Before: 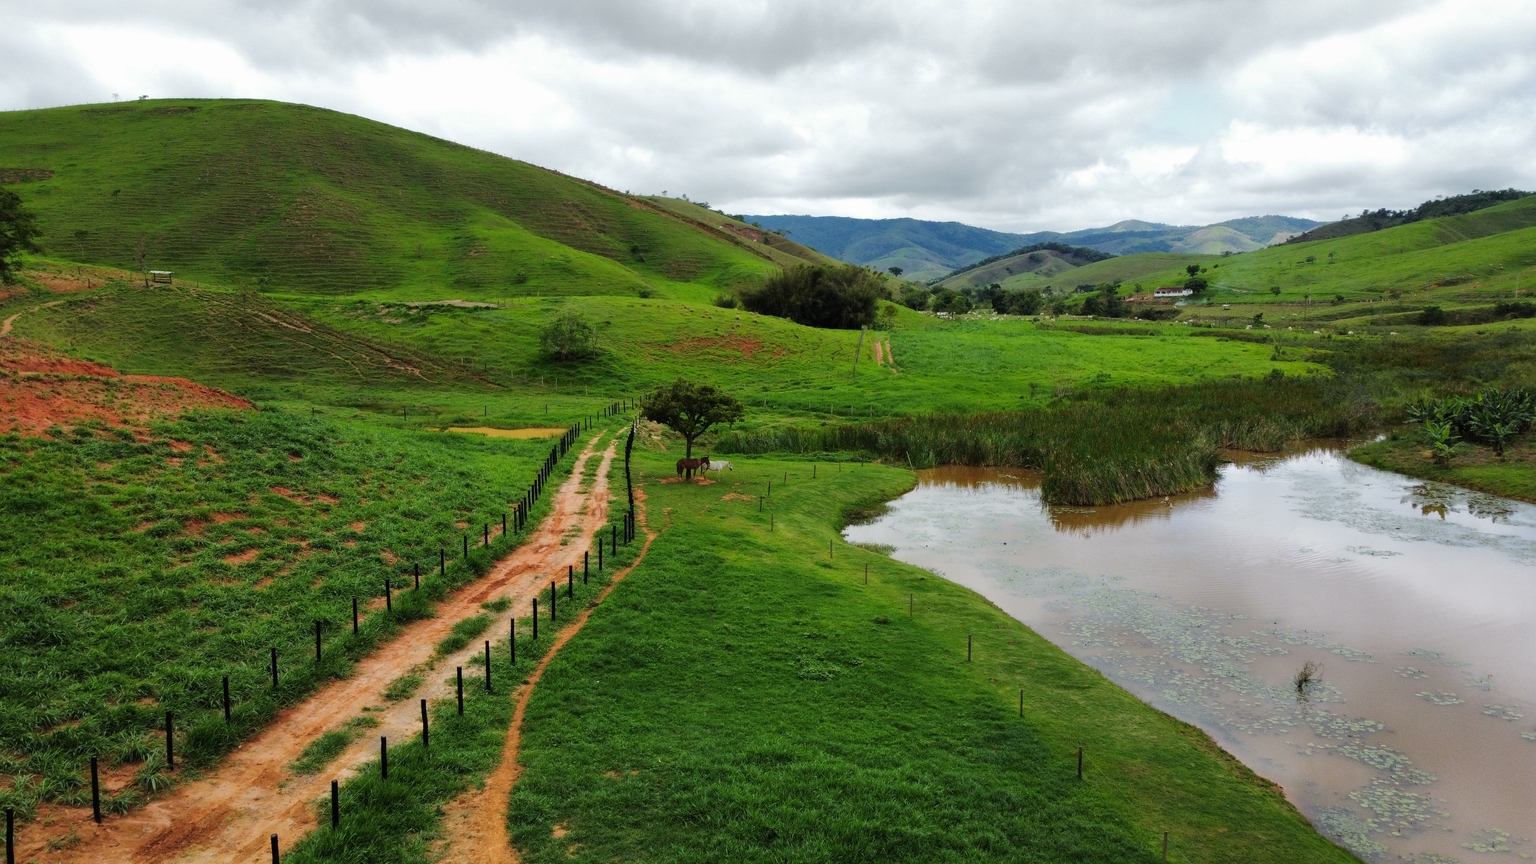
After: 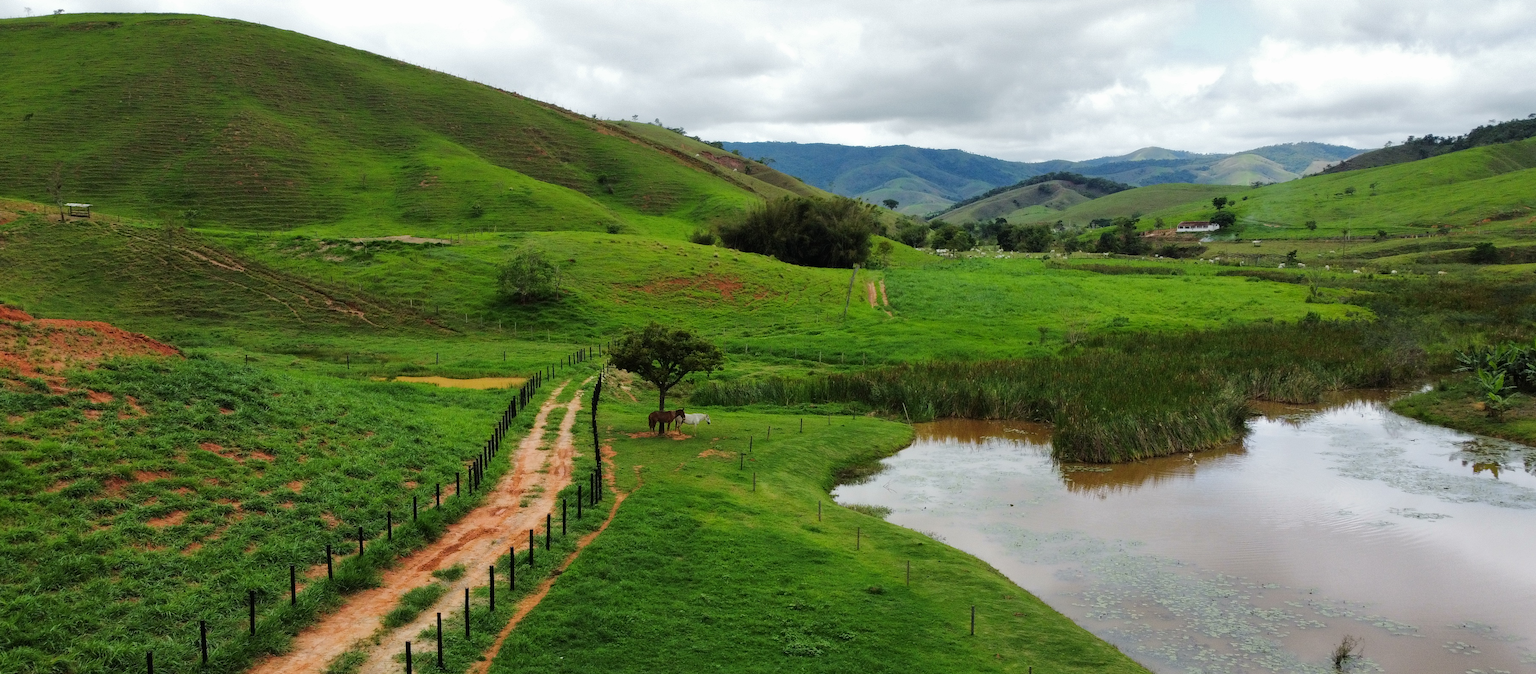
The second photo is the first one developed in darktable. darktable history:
crop: left 5.91%, top 10.089%, right 3.679%, bottom 19.275%
